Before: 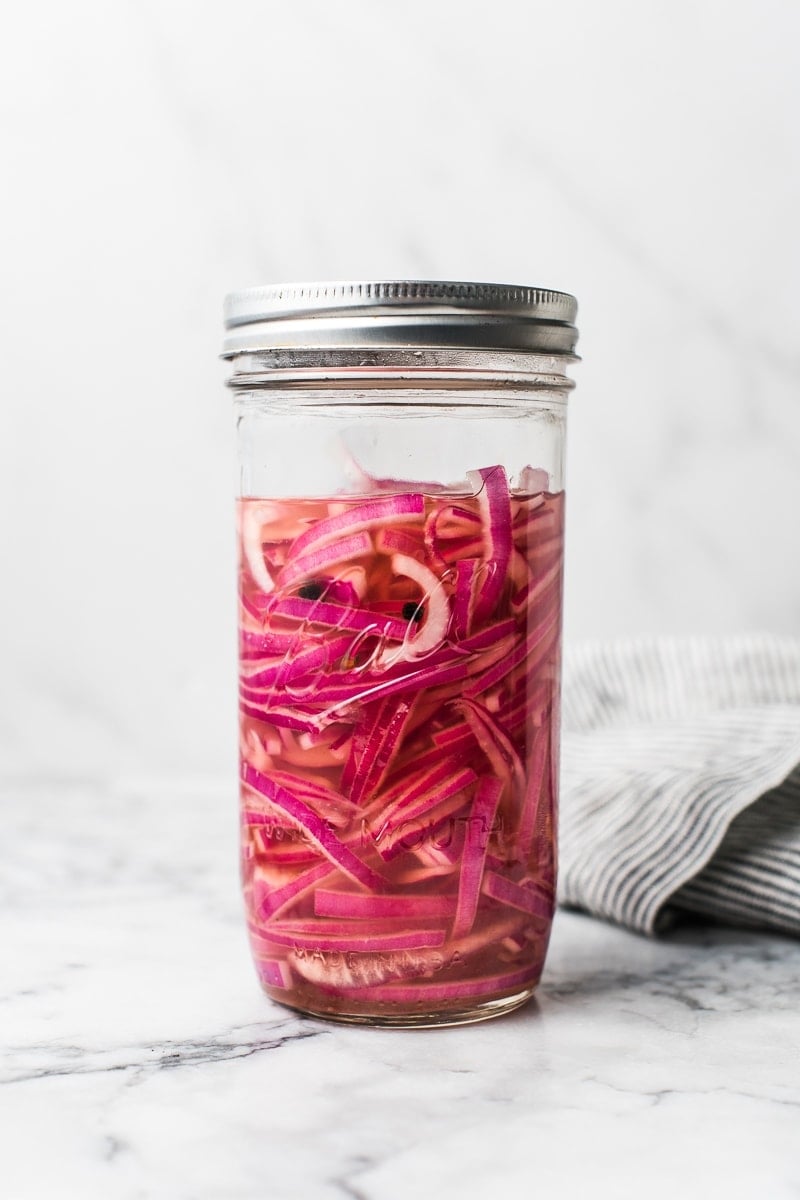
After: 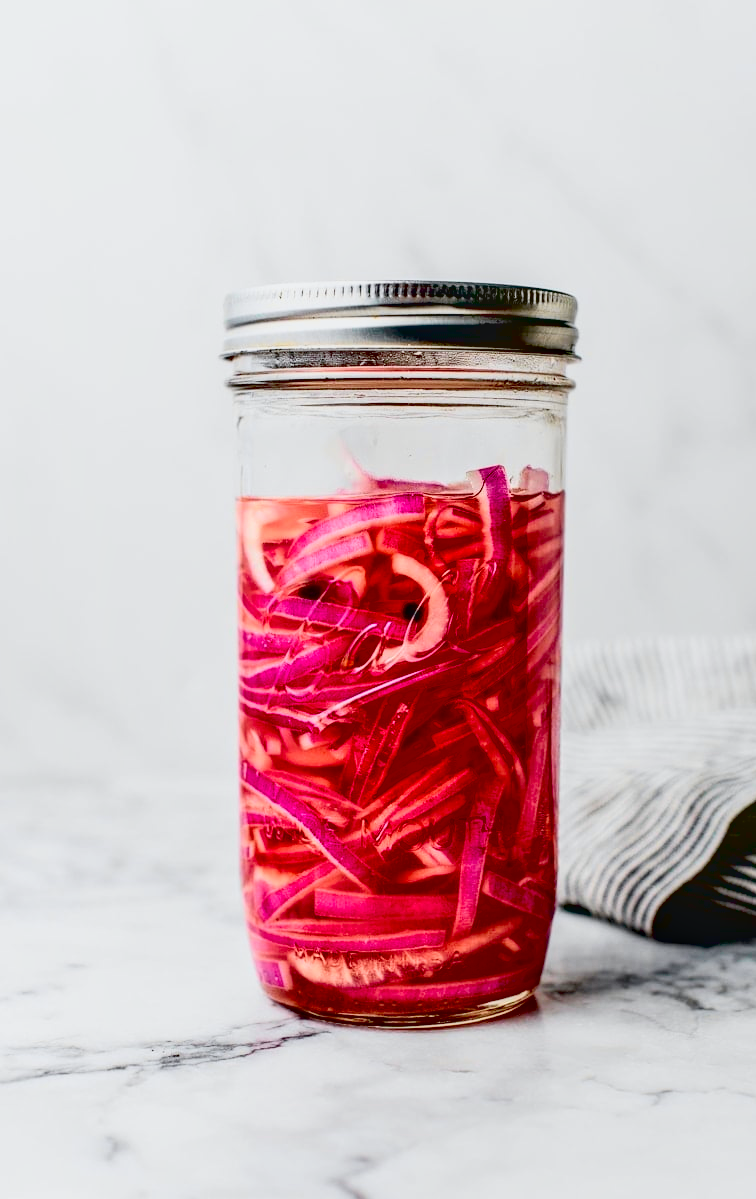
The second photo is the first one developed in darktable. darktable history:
crop and rotate: left 0%, right 5.404%
exposure: black level correction 0.056, exposure -0.035 EV, compensate highlight preservation false
local contrast: on, module defaults
tone curve: curves: ch0 [(0, 0.012) (0.052, 0.04) (0.107, 0.086) (0.269, 0.266) (0.471, 0.503) (0.731, 0.771) (0.921, 0.909) (0.999, 0.951)]; ch1 [(0, 0) (0.339, 0.298) (0.402, 0.363) (0.444, 0.415) (0.485, 0.469) (0.494, 0.493) (0.504, 0.501) (0.525, 0.534) (0.555, 0.593) (0.594, 0.648) (1, 1)]; ch2 [(0, 0) (0.48, 0.48) (0.504, 0.5) (0.535, 0.557) (0.581, 0.623) (0.649, 0.683) (0.824, 0.815) (1, 1)], color space Lab, independent channels, preserve colors none
